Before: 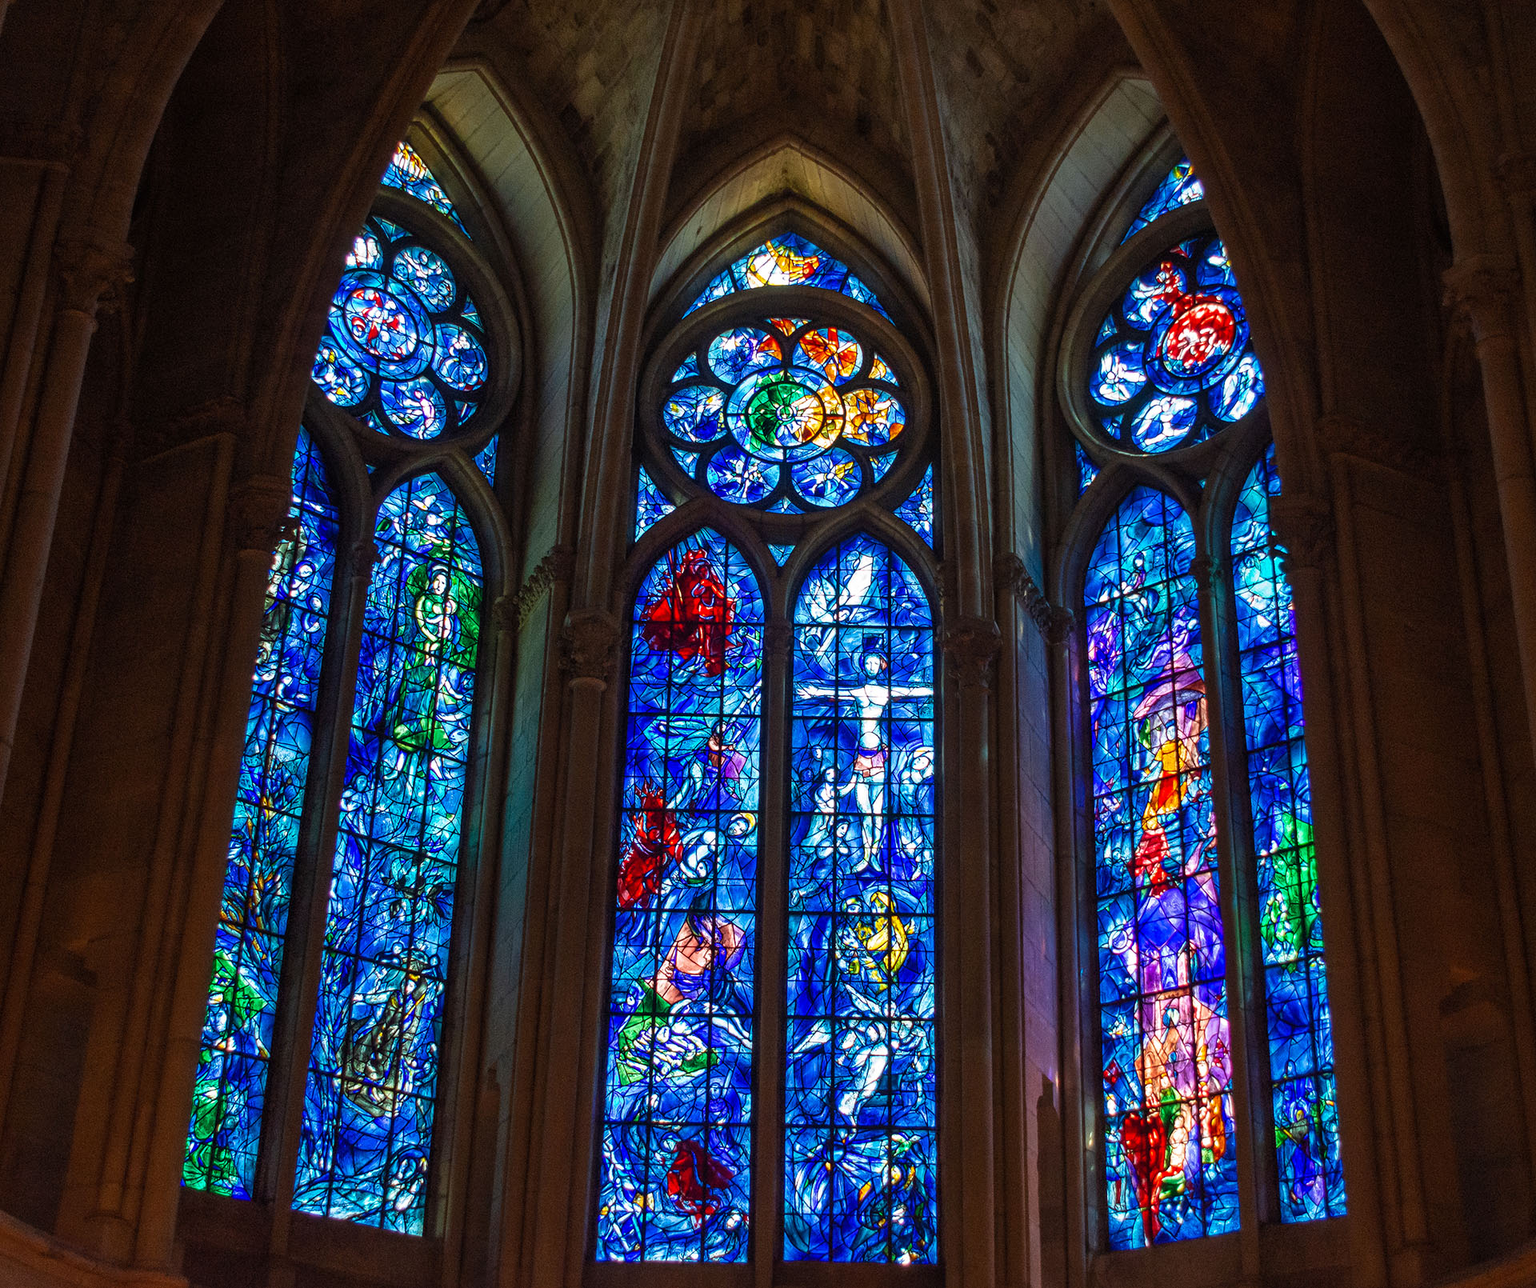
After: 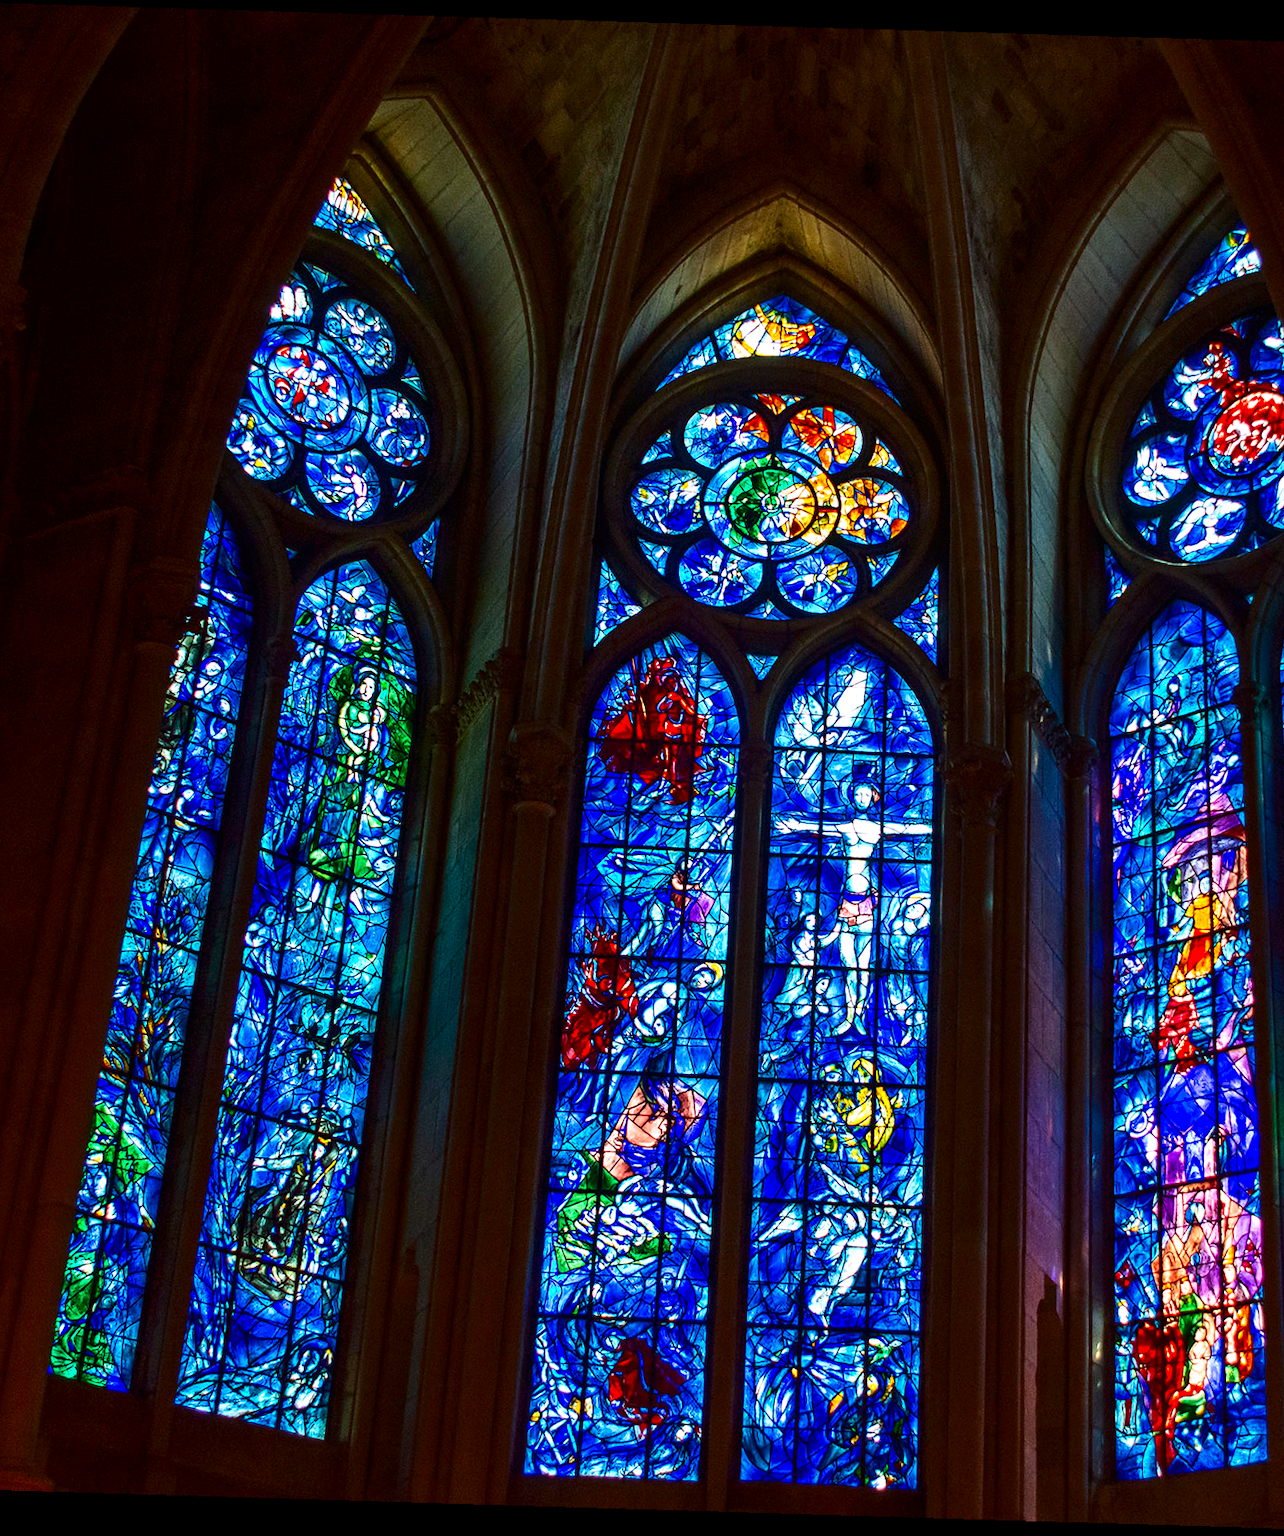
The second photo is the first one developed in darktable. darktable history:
white balance: emerald 1
exposure: exposure 0.15 EV, compensate highlight preservation false
contrast brightness saturation: contrast 0.21, brightness -0.11, saturation 0.21
rotate and perspective: rotation 1.72°, automatic cropping off
crop and rotate: left 9.061%, right 20.142%
